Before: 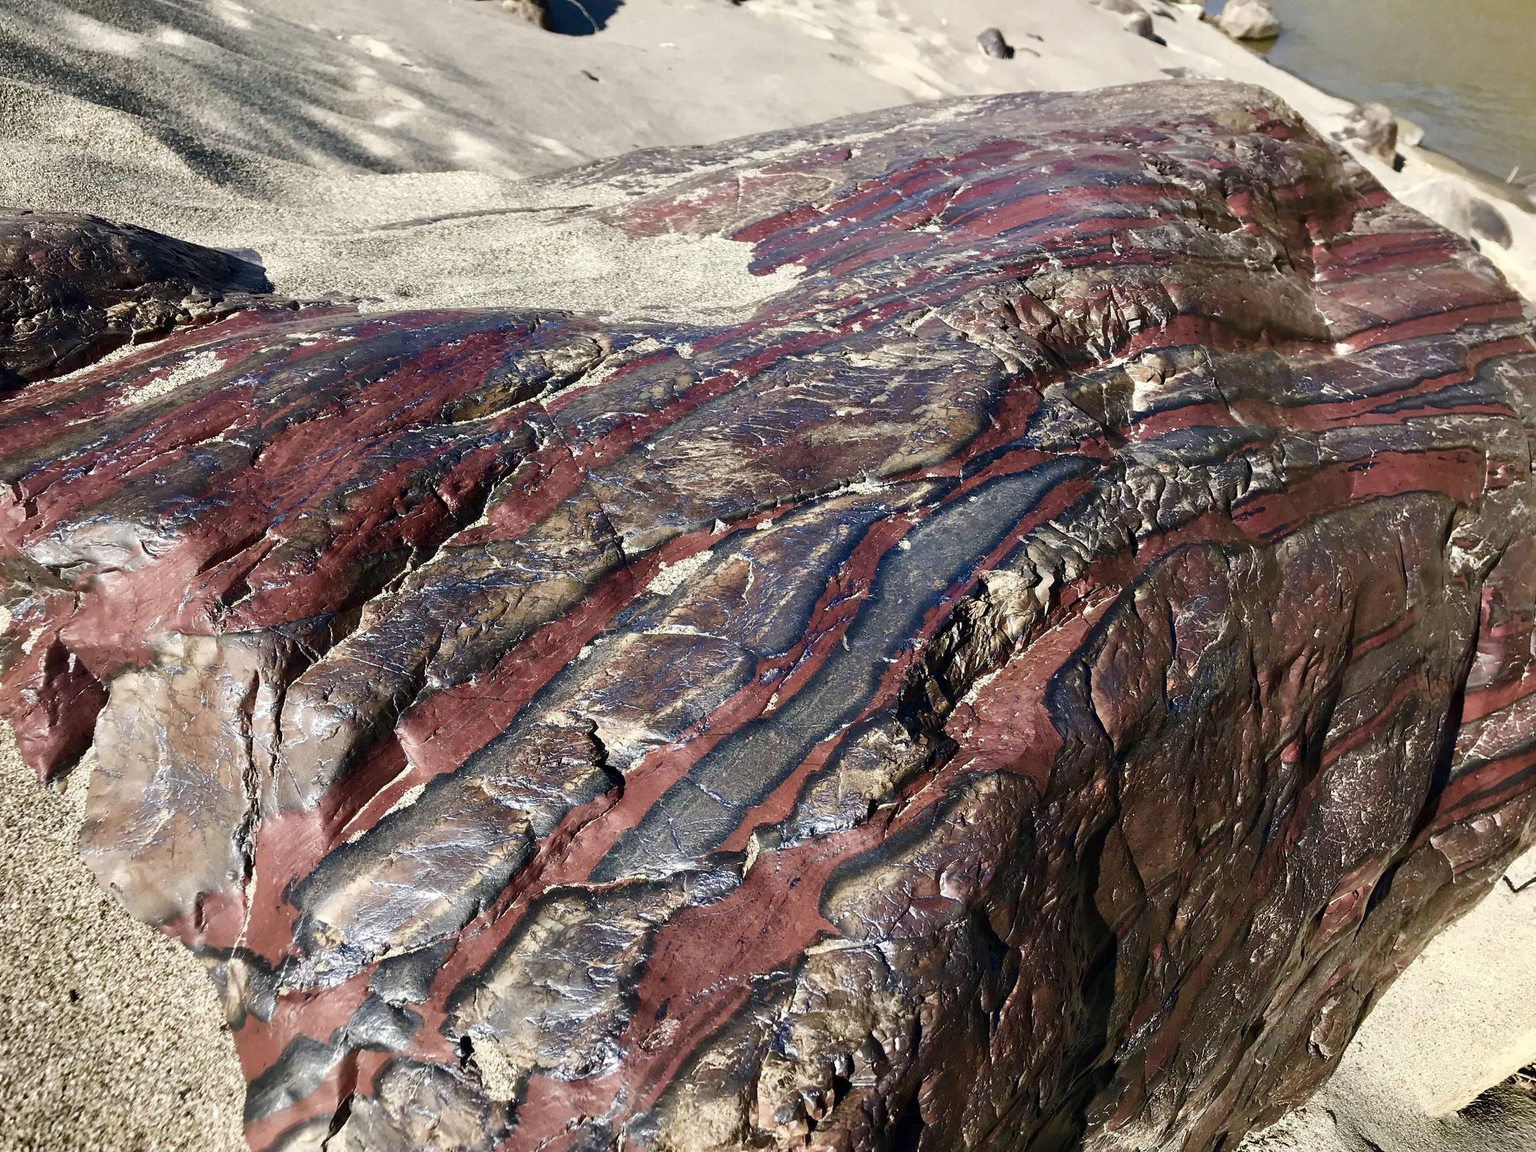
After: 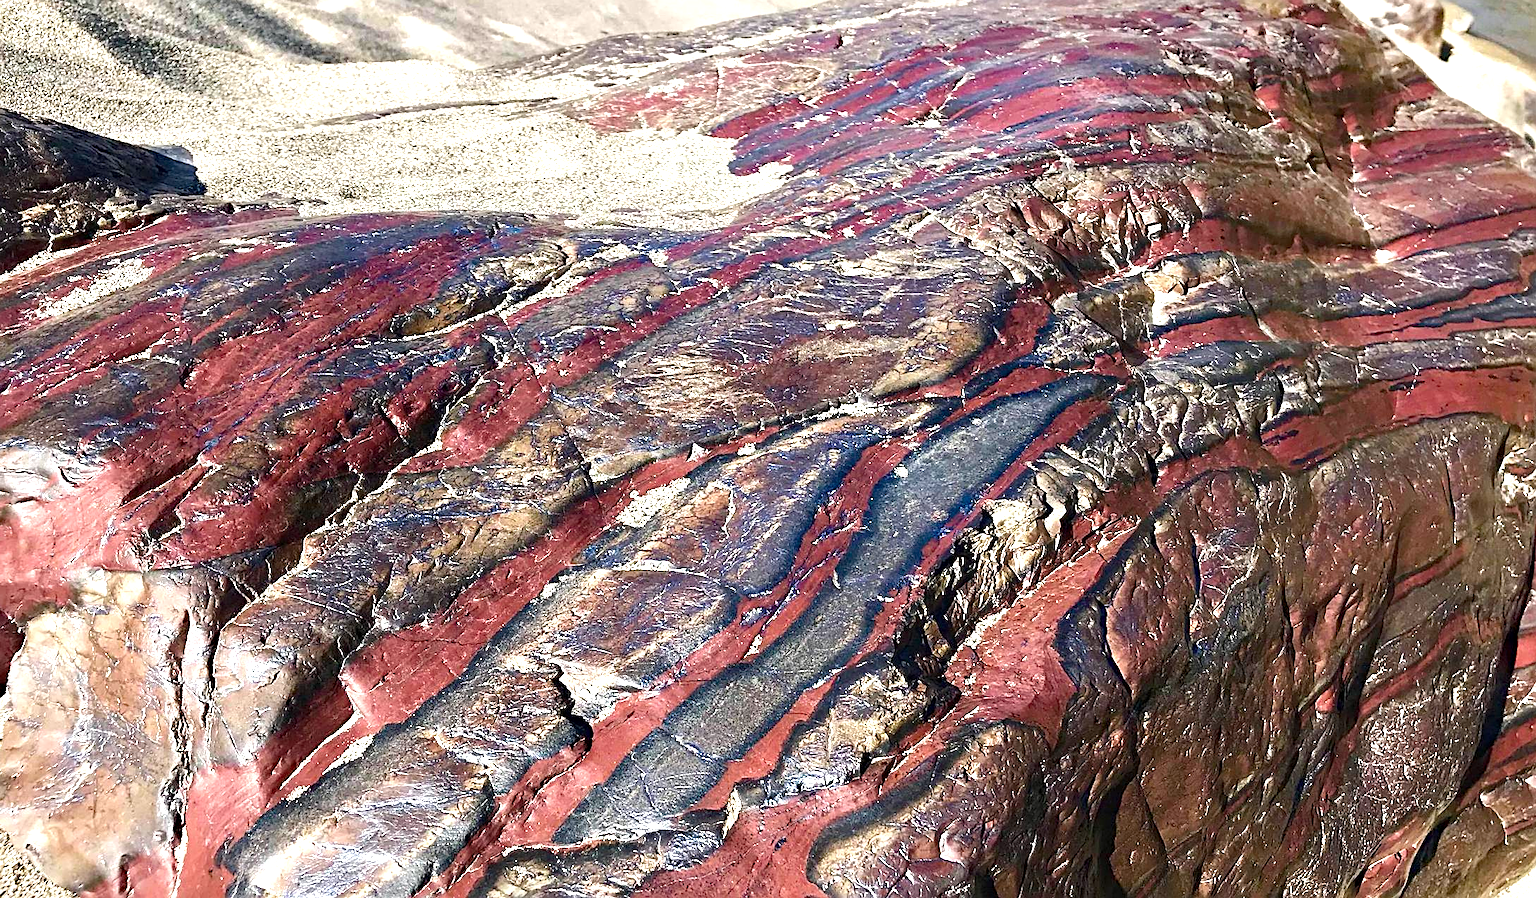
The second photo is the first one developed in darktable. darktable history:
haze removal: strength 0.282, distance 0.244, compatibility mode true, adaptive false
exposure: black level correction 0, exposure 0.892 EV, compensate exposure bias true, compensate highlight preservation false
crop: left 5.689%, top 10.135%, right 3.551%, bottom 19.071%
sharpen: on, module defaults
